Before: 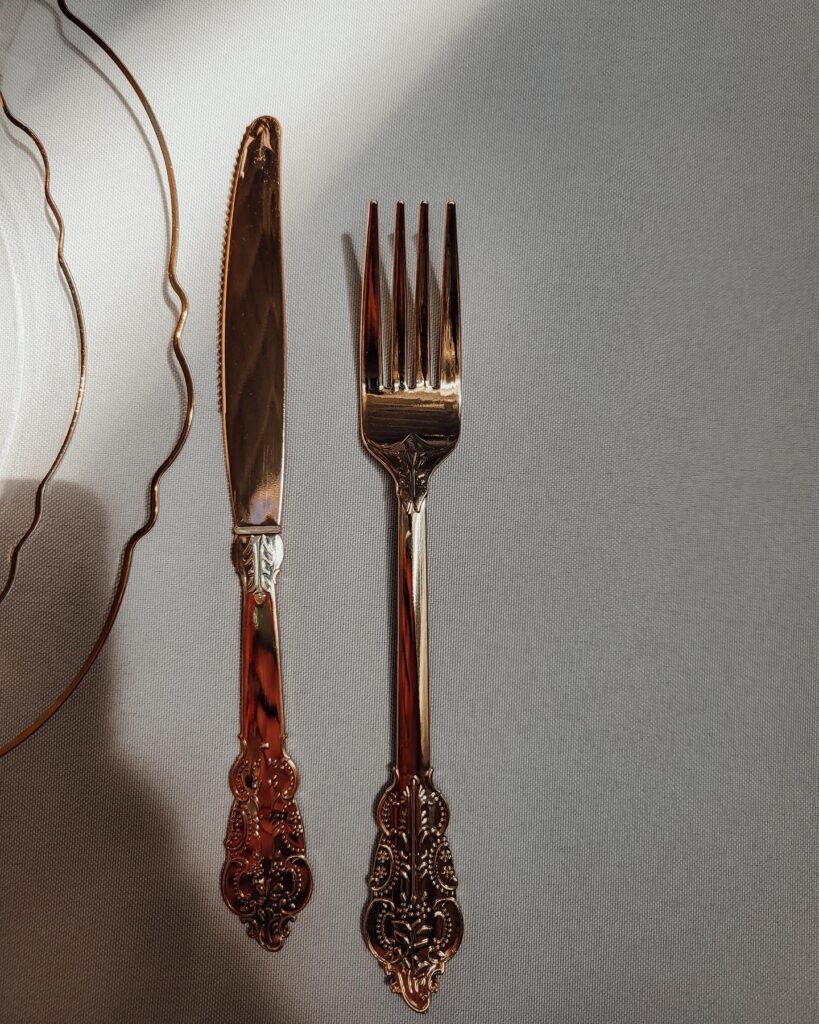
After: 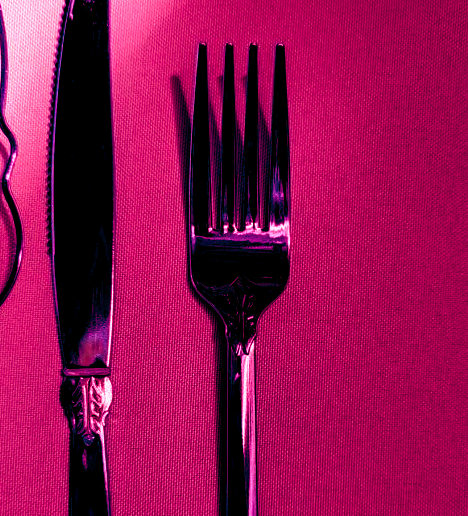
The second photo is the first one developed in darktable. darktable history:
color balance rgb: shadows lift › luminance -18.76%, shadows lift › chroma 35.44%, power › luminance -3.76%, power › hue 142.17°, highlights gain › chroma 7.5%, highlights gain › hue 184.75°, global offset › luminance -0.52%, global offset › chroma 0.91%, global offset › hue 173.36°, shadows fall-off 300%, white fulcrum 2 EV, highlights fall-off 300%, linear chroma grading › shadows 17.19%, linear chroma grading › highlights 61.12%, linear chroma grading › global chroma 50%, hue shift -150.52°, perceptual brilliance grading › global brilliance 12%, mask middle-gray fulcrum 100%, contrast gray fulcrum 38.43%, contrast 35.15%, saturation formula JzAzBz (2021)
crop: left 20.932%, top 15.471%, right 21.848%, bottom 34.081%
